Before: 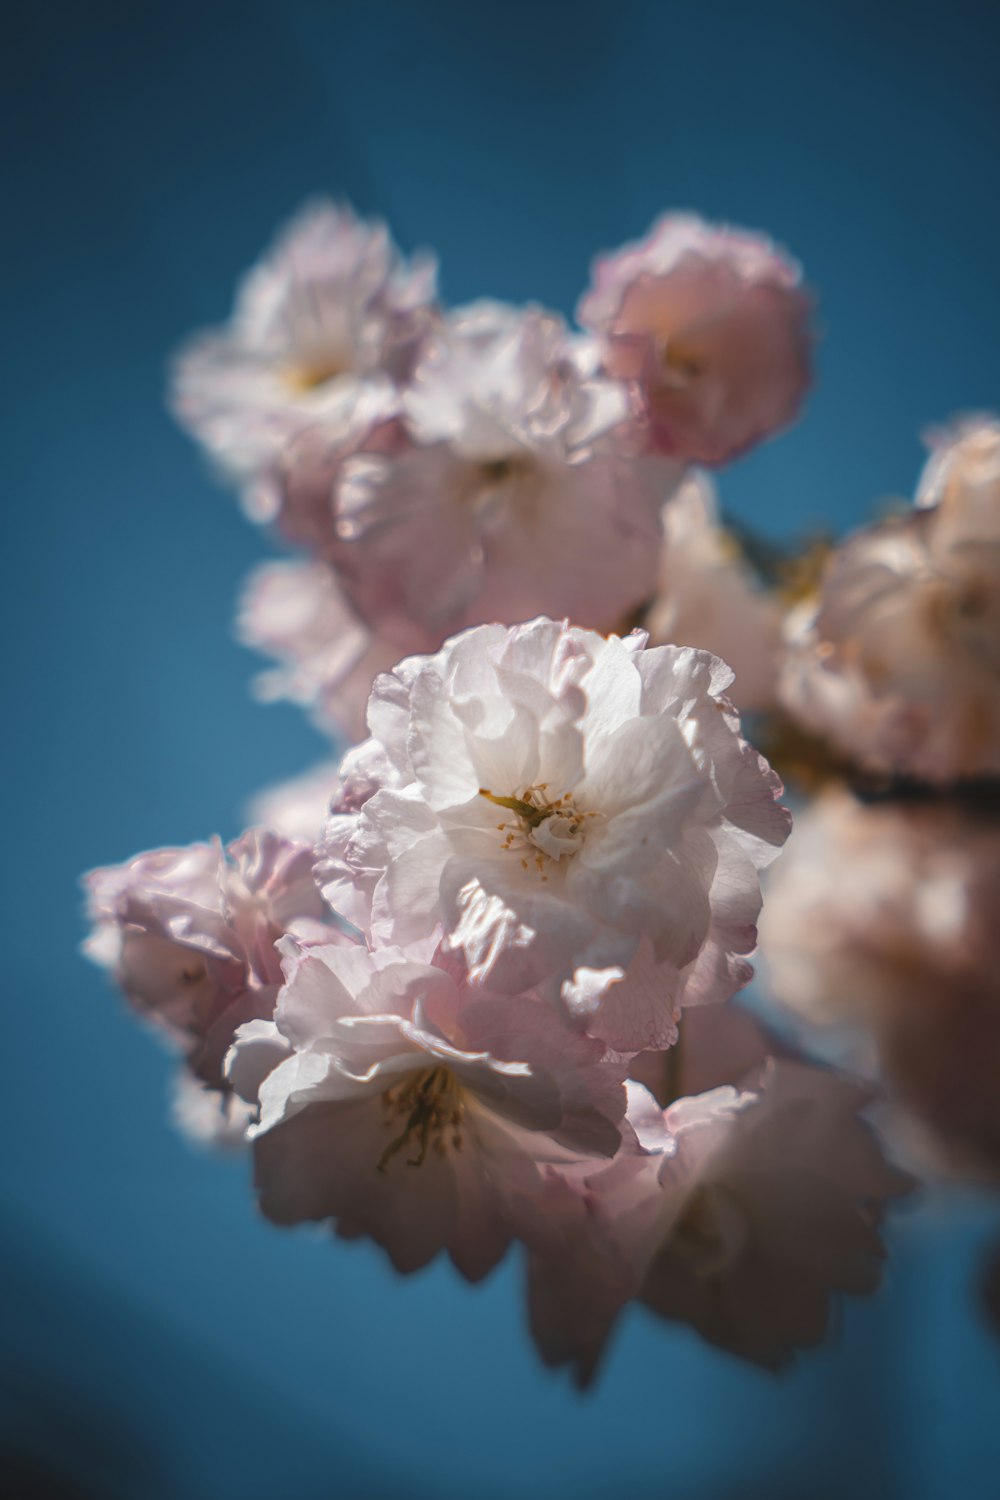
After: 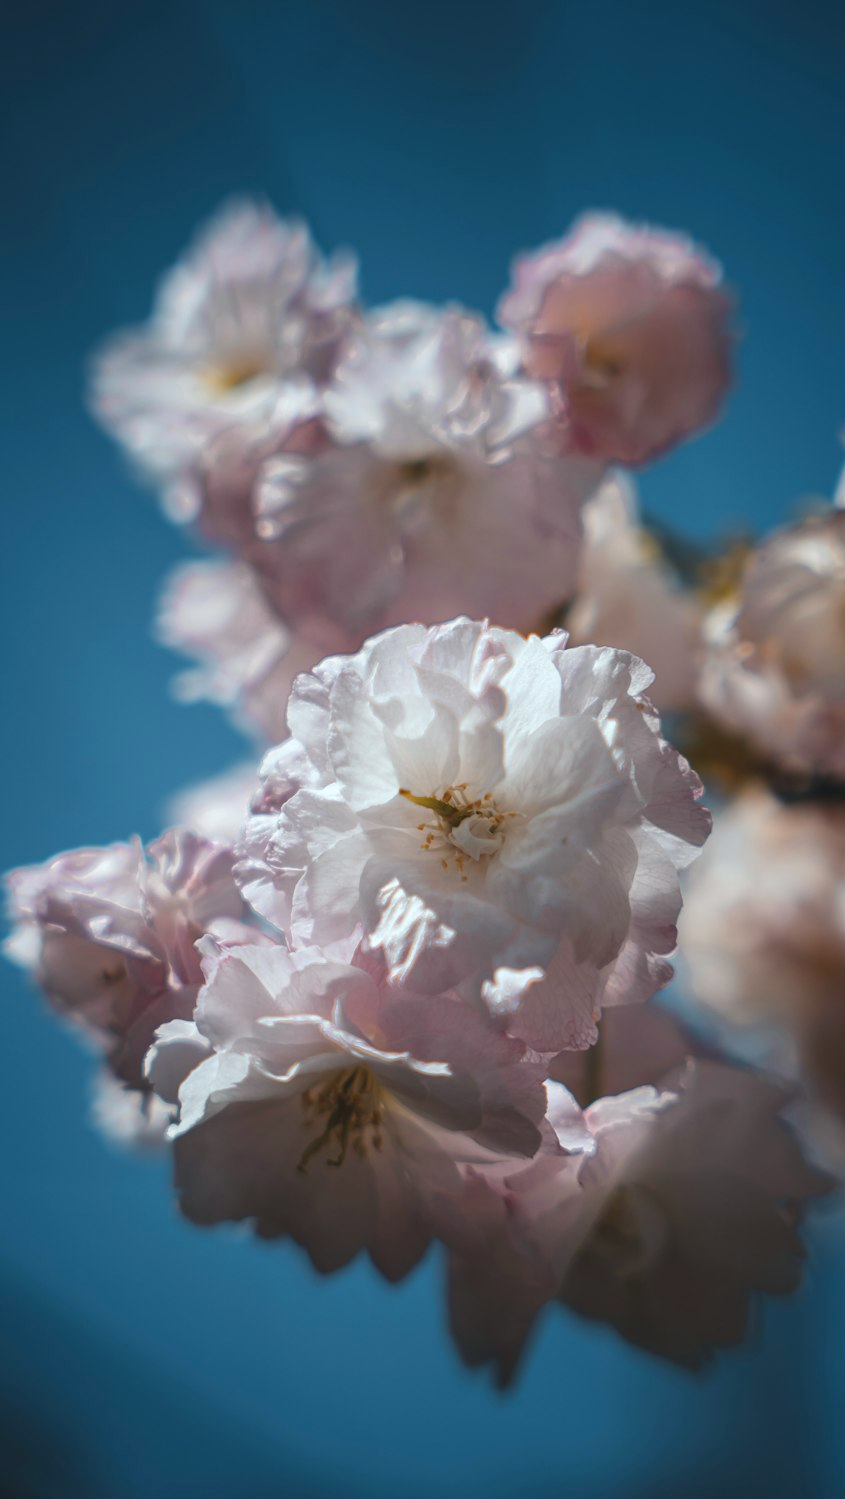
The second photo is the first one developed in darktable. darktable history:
crop: left 8.051%, right 7.44%
color calibration: illuminant Planckian (black body), adaptation linear Bradford (ICC v4), x 0.362, y 0.366, temperature 4514.3 K
